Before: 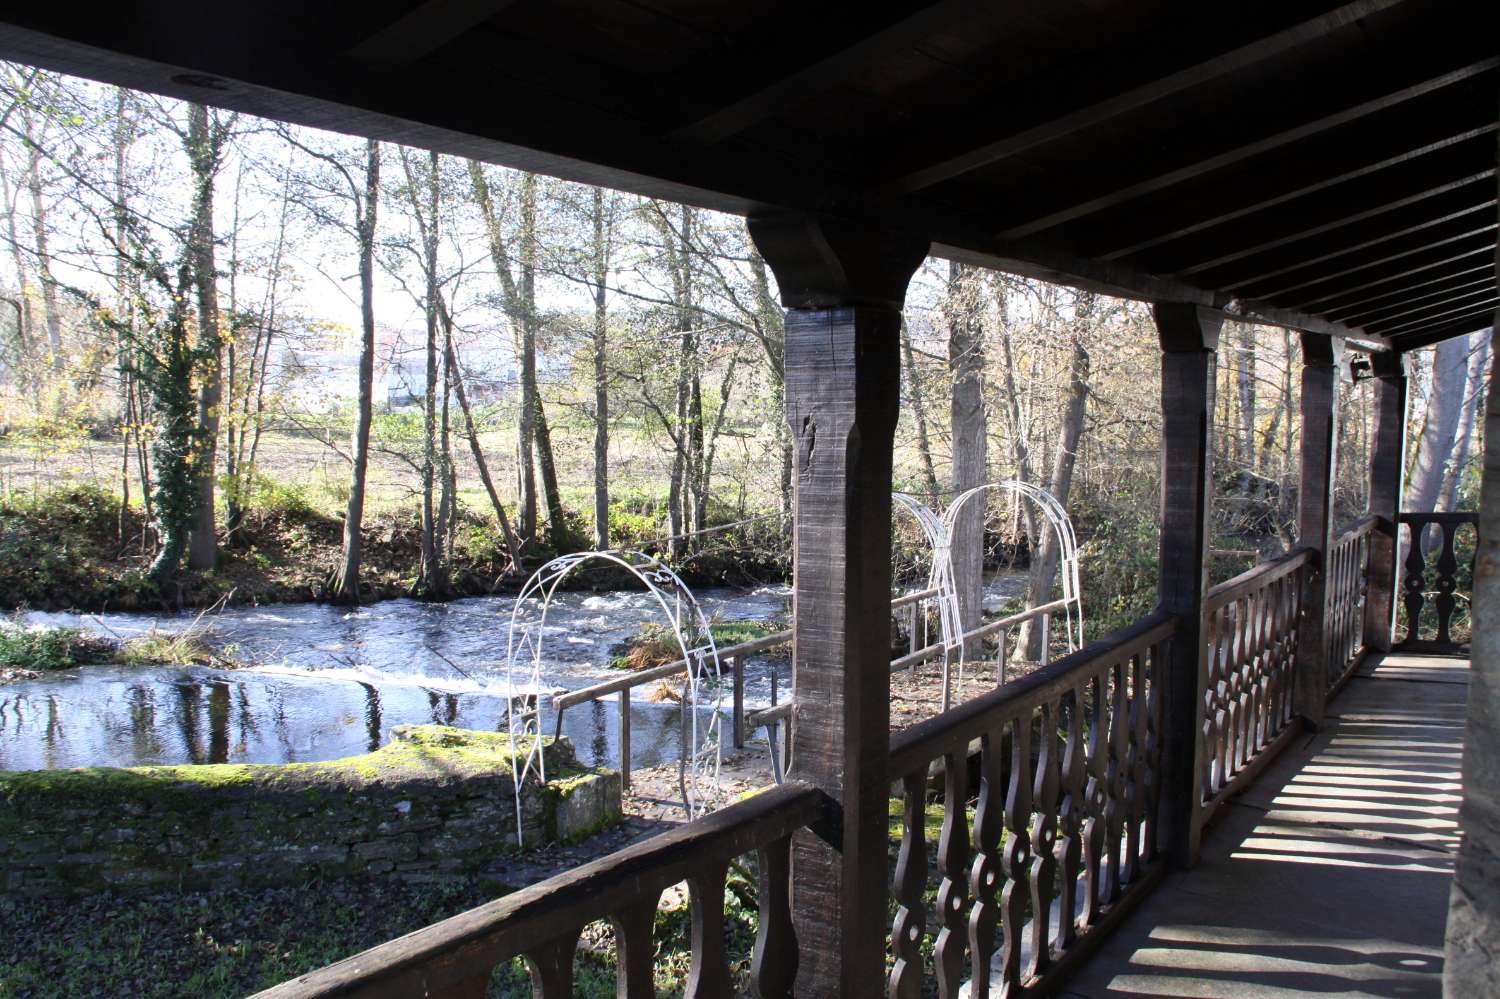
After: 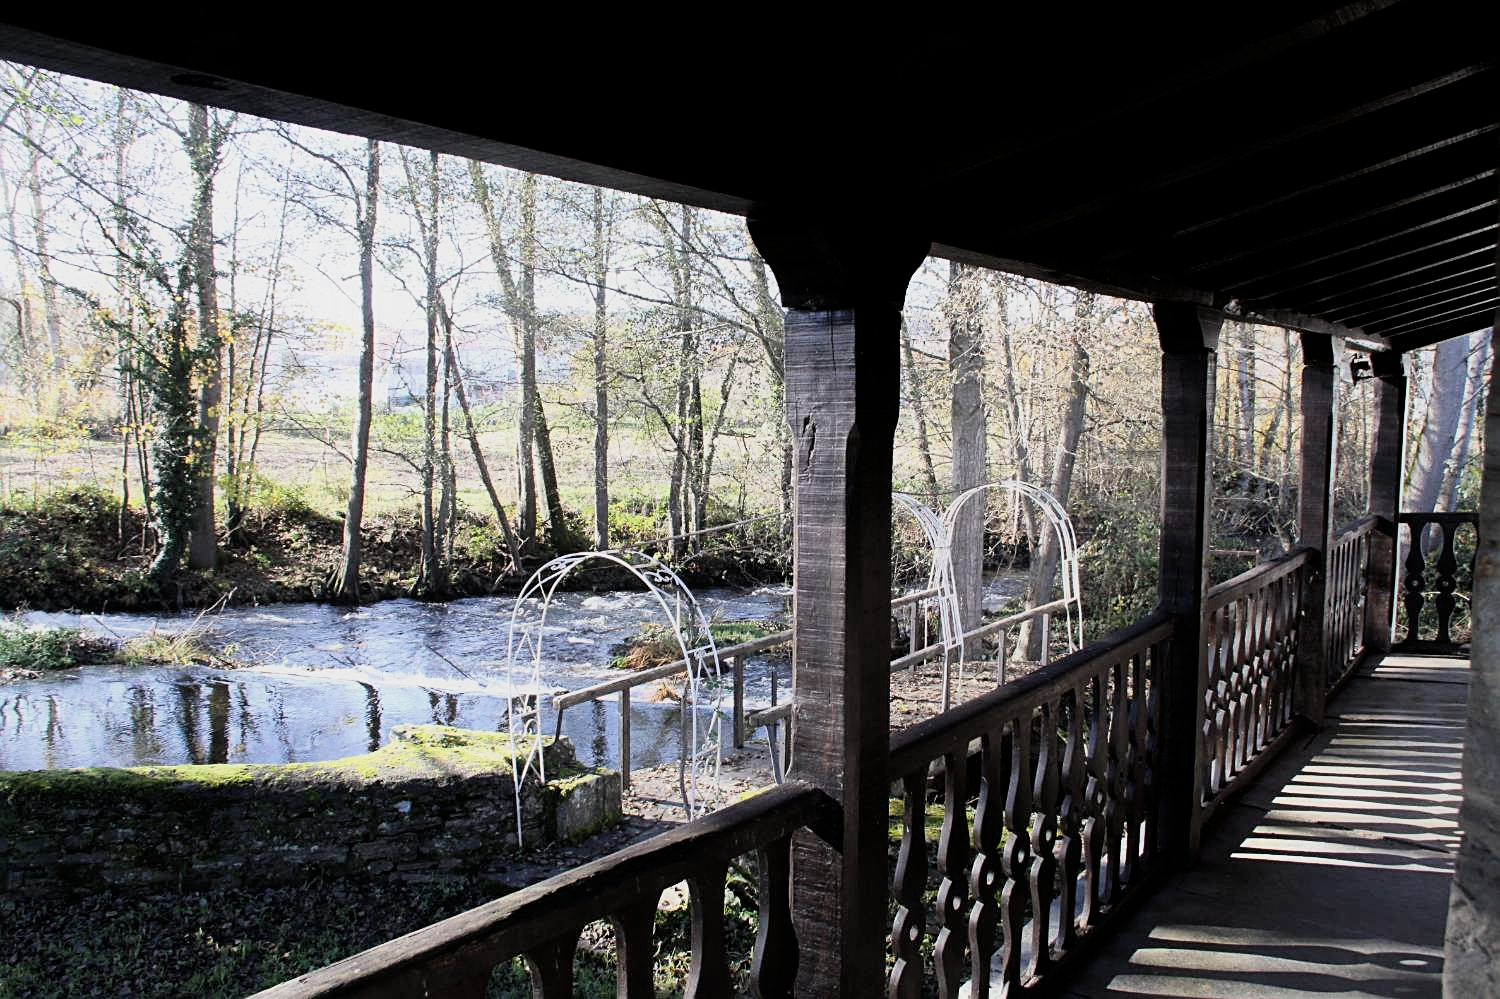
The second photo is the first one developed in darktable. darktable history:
filmic rgb: middle gray luminance 12.69%, black relative exposure -10.09 EV, white relative exposure 3.47 EV, target black luminance 0%, hardness 5.7, latitude 45.16%, contrast 1.221, highlights saturation mix 5.51%, shadows ↔ highlights balance 26.61%
exposure: exposure 0.127 EV, compensate highlight preservation false
contrast equalizer: octaves 7, y [[0.535, 0.543, 0.548, 0.548, 0.542, 0.532], [0.5 ×6], [0.5 ×6], [0 ×6], [0 ×6]], mix -0.984
contrast brightness saturation: saturation -0.095
sharpen: on, module defaults
